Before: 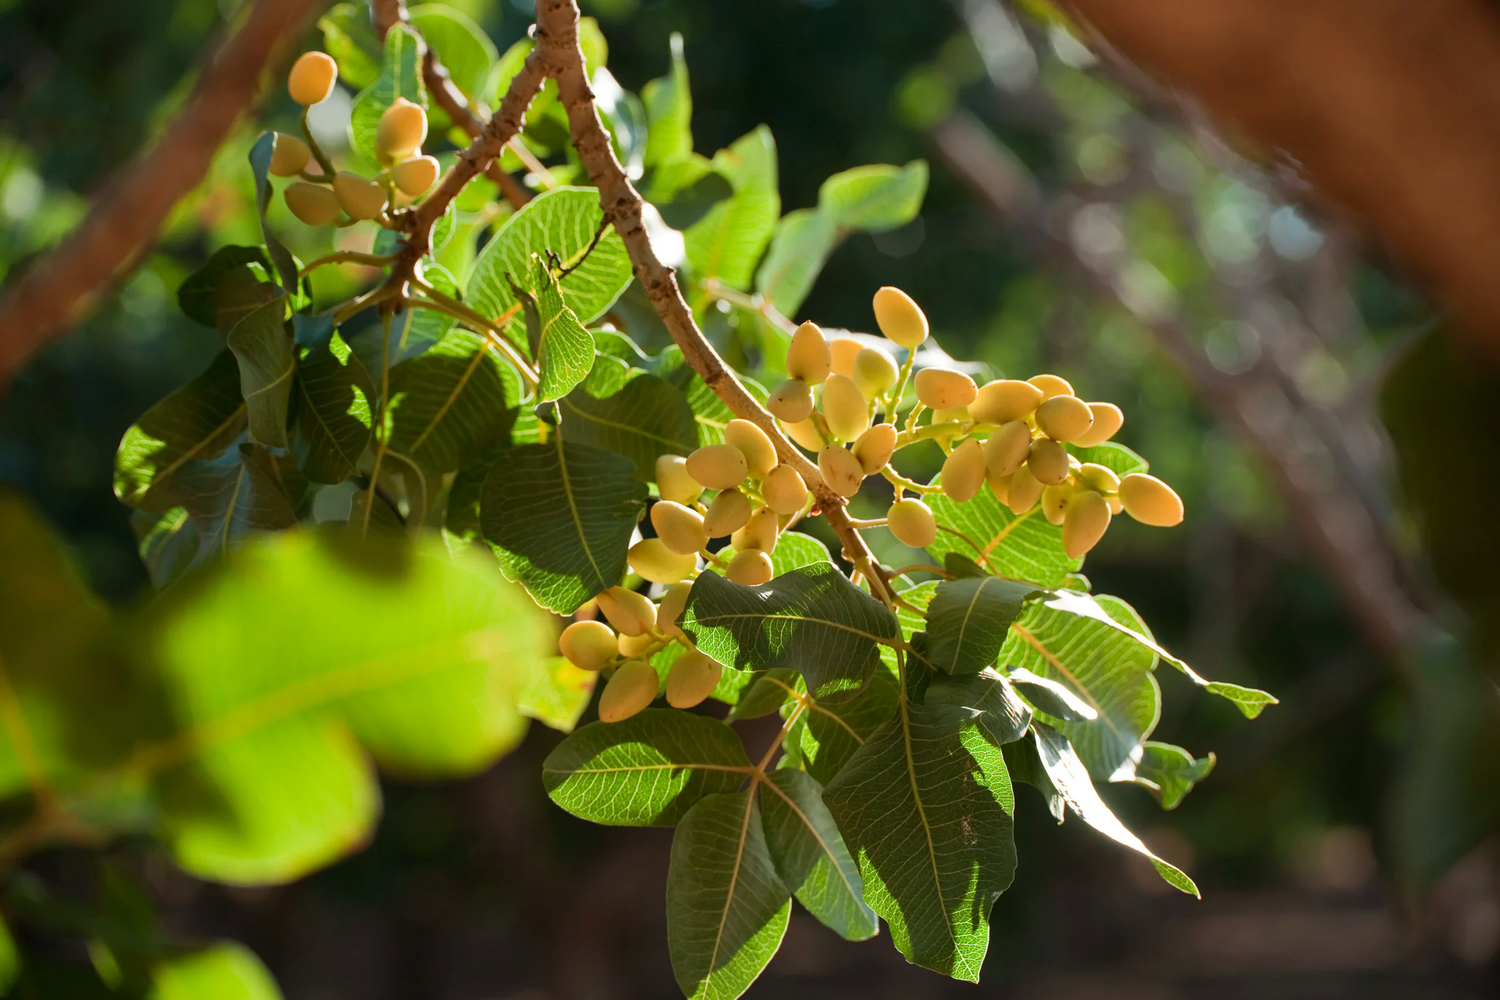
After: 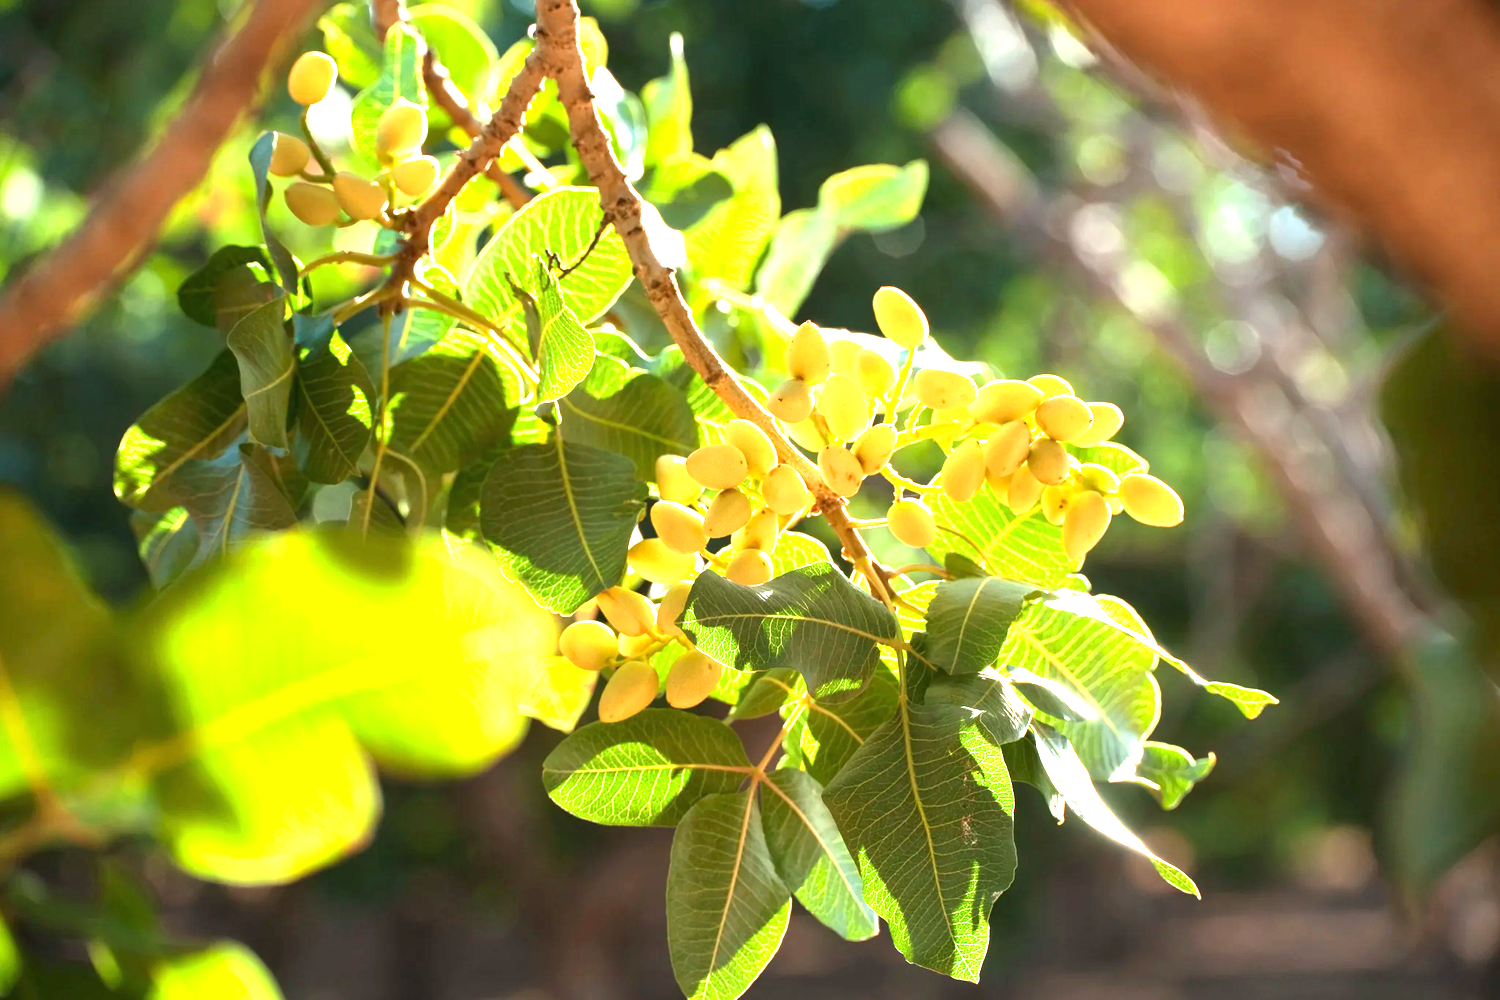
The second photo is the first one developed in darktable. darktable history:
exposure: black level correction 0, exposure 1.74 EV, compensate highlight preservation false
